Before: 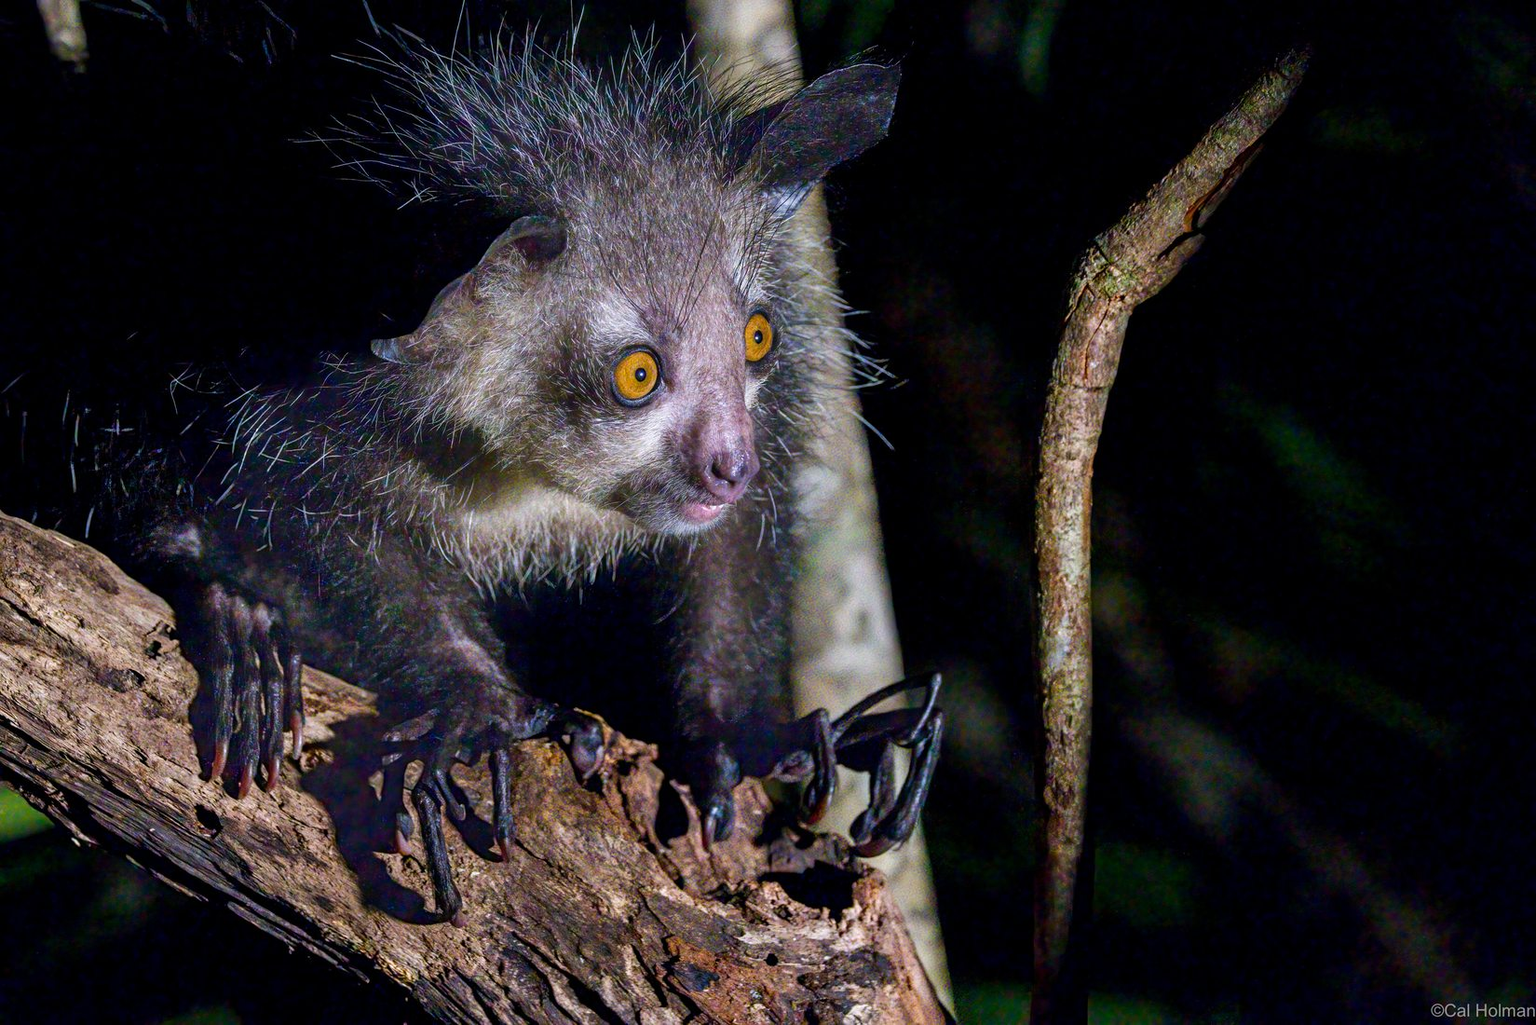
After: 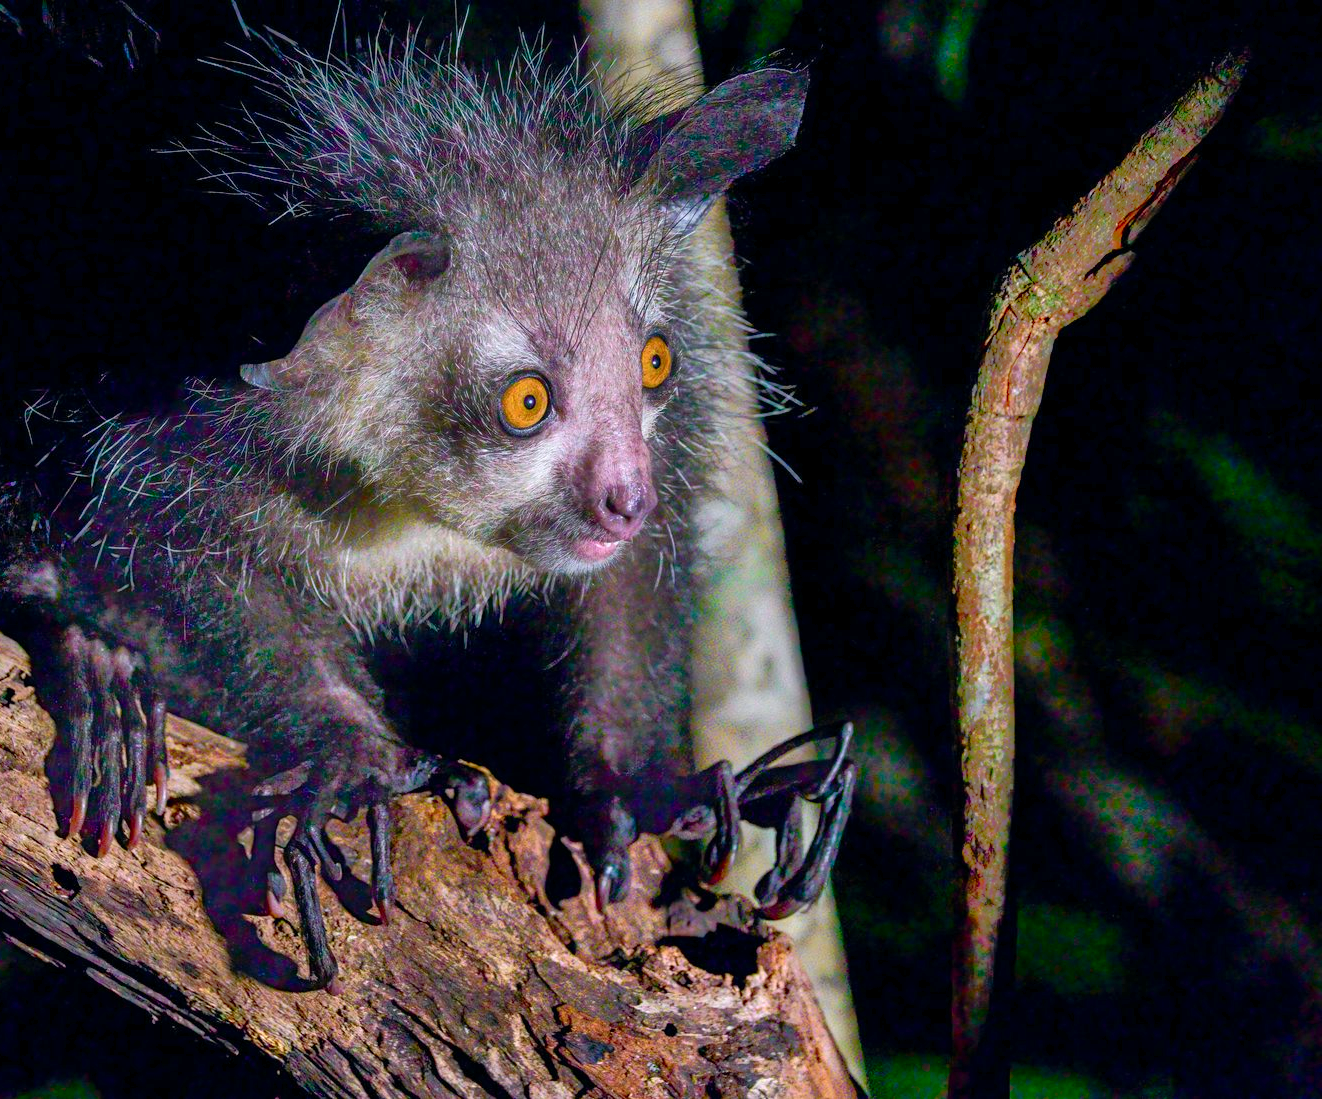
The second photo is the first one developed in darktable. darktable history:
rotate and perspective: crop left 0, crop top 0
shadows and highlights: on, module defaults
white balance: emerald 1
tone curve: curves: ch0 [(0, 0) (0.051, 0.047) (0.102, 0.099) (0.232, 0.249) (0.462, 0.501) (0.698, 0.761) (0.908, 0.946) (1, 1)]; ch1 [(0, 0) (0.339, 0.298) (0.402, 0.363) (0.453, 0.413) (0.485, 0.469) (0.494, 0.493) (0.504, 0.501) (0.525, 0.533) (0.563, 0.591) (0.597, 0.631) (1, 1)]; ch2 [(0, 0) (0.48, 0.48) (0.504, 0.5) (0.539, 0.554) (0.59, 0.628) (0.642, 0.682) (0.824, 0.815) (1, 1)], color space Lab, independent channels, preserve colors none
crop and rotate: left 9.597%, right 10.195%
